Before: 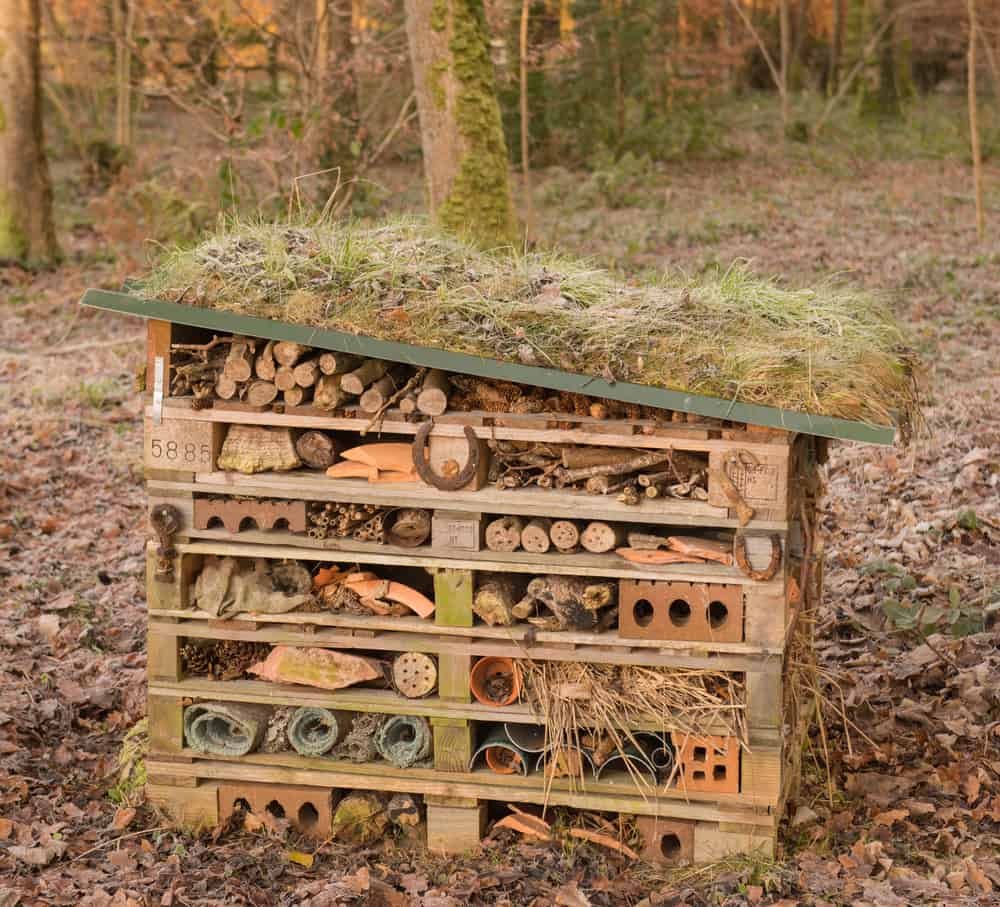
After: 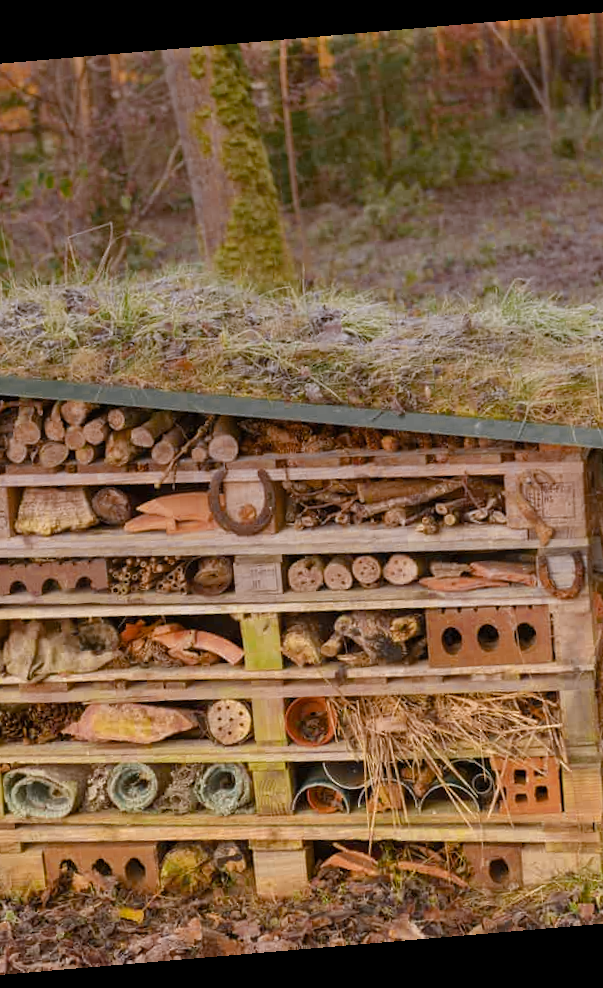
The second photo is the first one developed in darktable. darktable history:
color balance rgb: perceptual saturation grading › global saturation 20%, perceptual saturation grading › highlights -25%, perceptual saturation grading › shadows 25%
shadows and highlights: radius 44.78, white point adjustment 6.64, compress 79.65%, highlights color adjustment 78.42%, soften with gaussian
color zones: curves: ch0 [(0.035, 0.242) (0.25, 0.5) (0.384, 0.214) (0.488, 0.255) (0.75, 0.5)]; ch1 [(0.063, 0.379) (0.25, 0.5) (0.354, 0.201) (0.489, 0.085) (0.729, 0.271)]; ch2 [(0.25, 0.5) (0.38, 0.517) (0.442, 0.51) (0.735, 0.456)]
crop and rotate: left 22.516%, right 21.234%
rotate and perspective: rotation -4.86°, automatic cropping off
graduated density: hue 238.83°, saturation 50%
